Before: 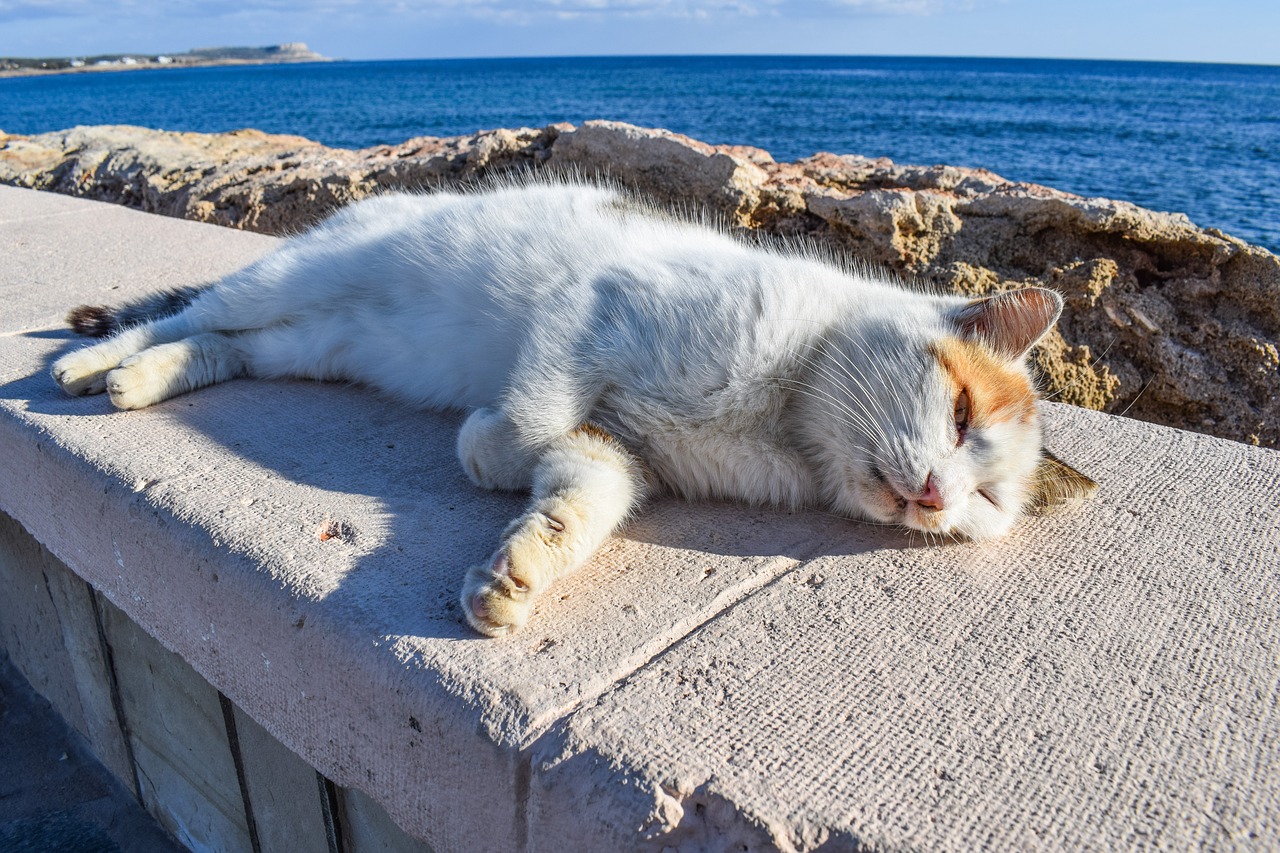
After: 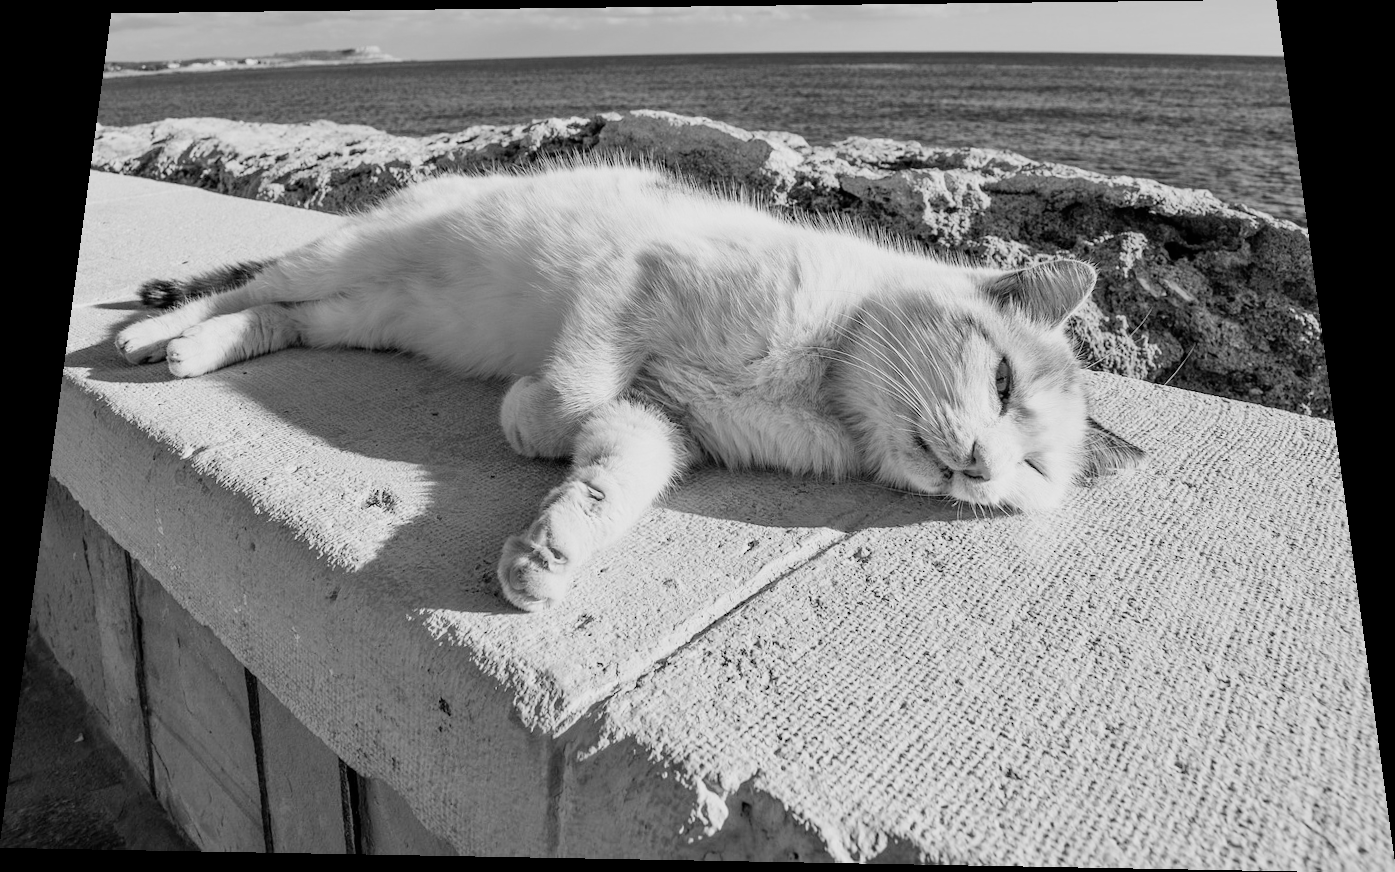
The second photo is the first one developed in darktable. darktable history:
white balance: red 1.009, blue 0.985
monochrome: on, module defaults
rotate and perspective: rotation 0.128°, lens shift (vertical) -0.181, lens shift (horizontal) -0.044, shear 0.001, automatic cropping off
exposure: black level correction 0.001, exposure 0.5 EV, compensate exposure bias true, compensate highlight preservation false
filmic rgb: black relative exposure -7.75 EV, white relative exposure 4.4 EV, threshold 3 EV, hardness 3.76, latitude 38.11%, contrast 0.966, highlights saturation mix 10%, shadows ↔ highlights balance 4.59%, color science v4 (2020), enable highlight reconstruction true
